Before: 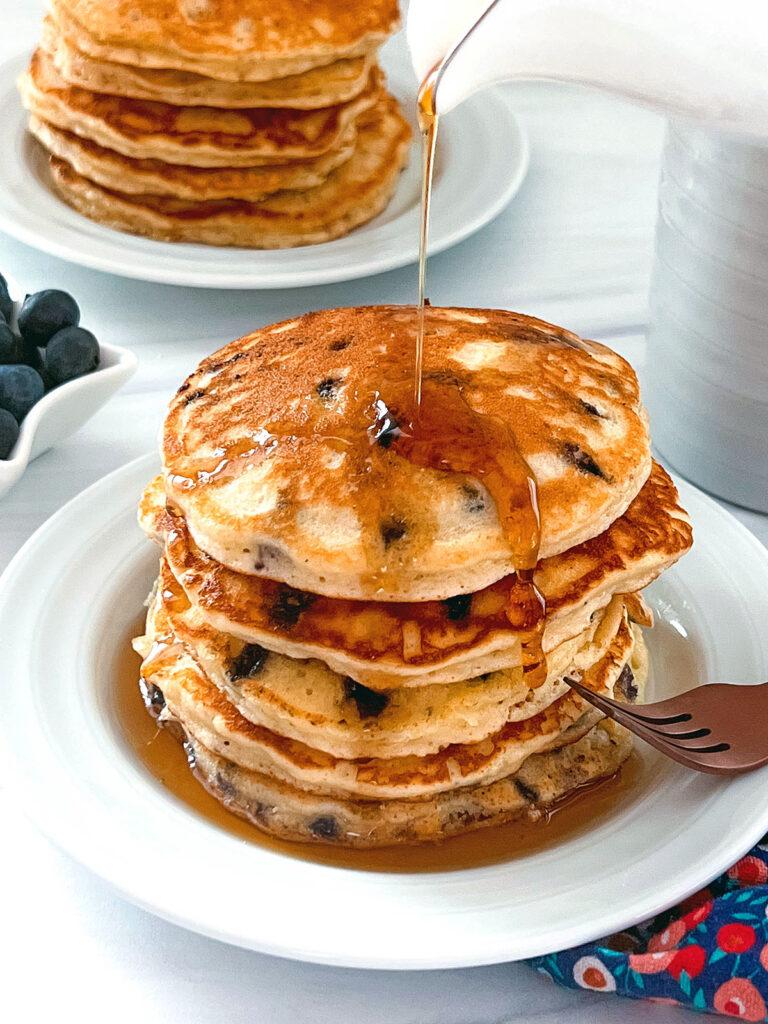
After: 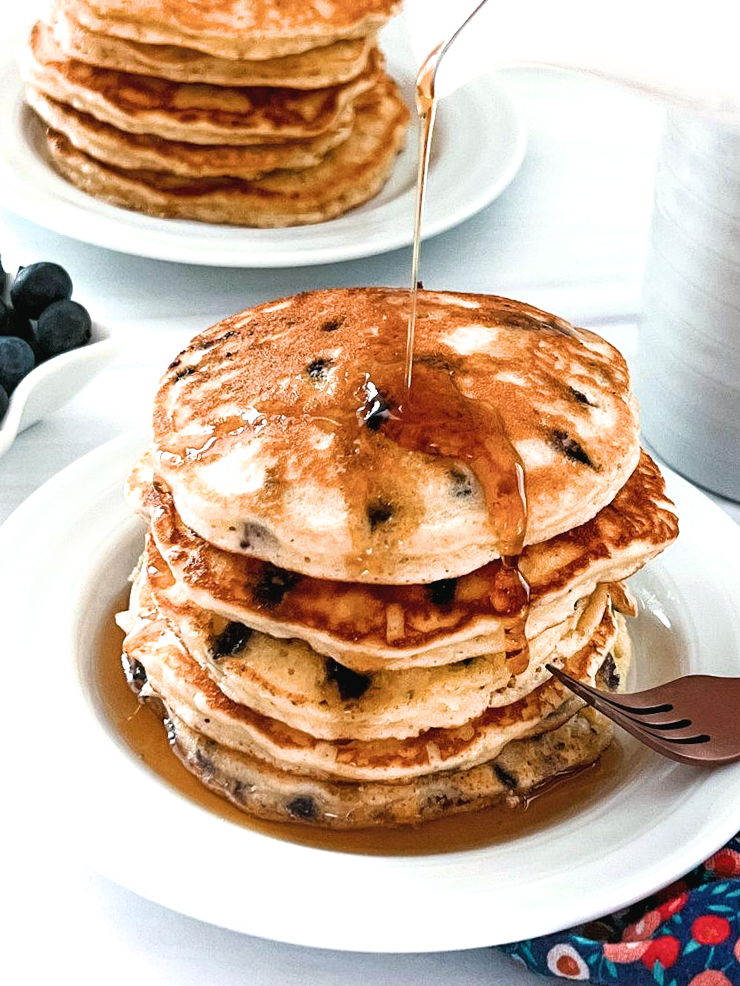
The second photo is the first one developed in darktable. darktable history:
crop and rotate: angle -1.63°
tone curve: curves: ch0 [(0, 0) (0.003, 0.022) (0.011, 0.027) (0.025, 0.038) (0.044, 0.056) (0.069, 0.081) (0.1, 0.11) (0.136, 0.145) (0.177, 0.185) (0.224, 0.229) (0.277, 0.278) (0.335, 0.335) (0.399, 0.399) (0.468, 0.468) (0.543, 0.543) (0.623, 0.623) (0.709, 0.705) (0.801, 0.793) (0.898, 0.887) (1, 1)], preserve colors none
shadows and highlights: radius 333.82, shadows 63.97, highlights 5.68, compress 87.54%, soften with gaussian
filmic rgb: black relative exposure -8.01 EV, white relative exposure 2.2 EV, threshold 2.94 EV, hardness 6.98, enable highlight reconstruction true
